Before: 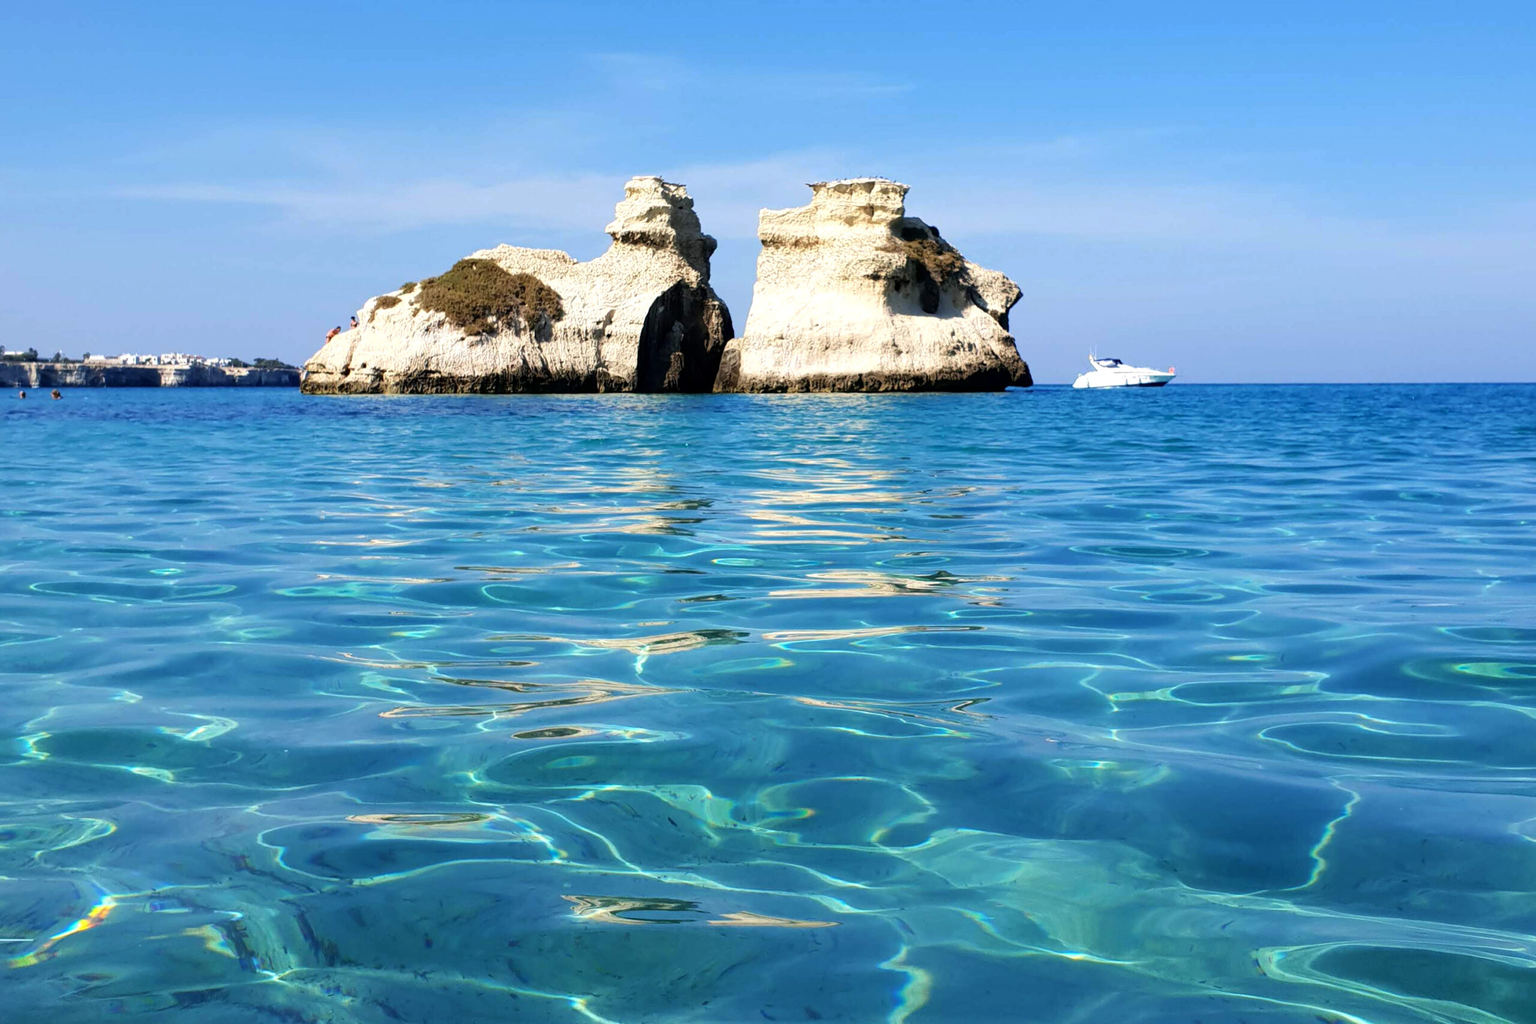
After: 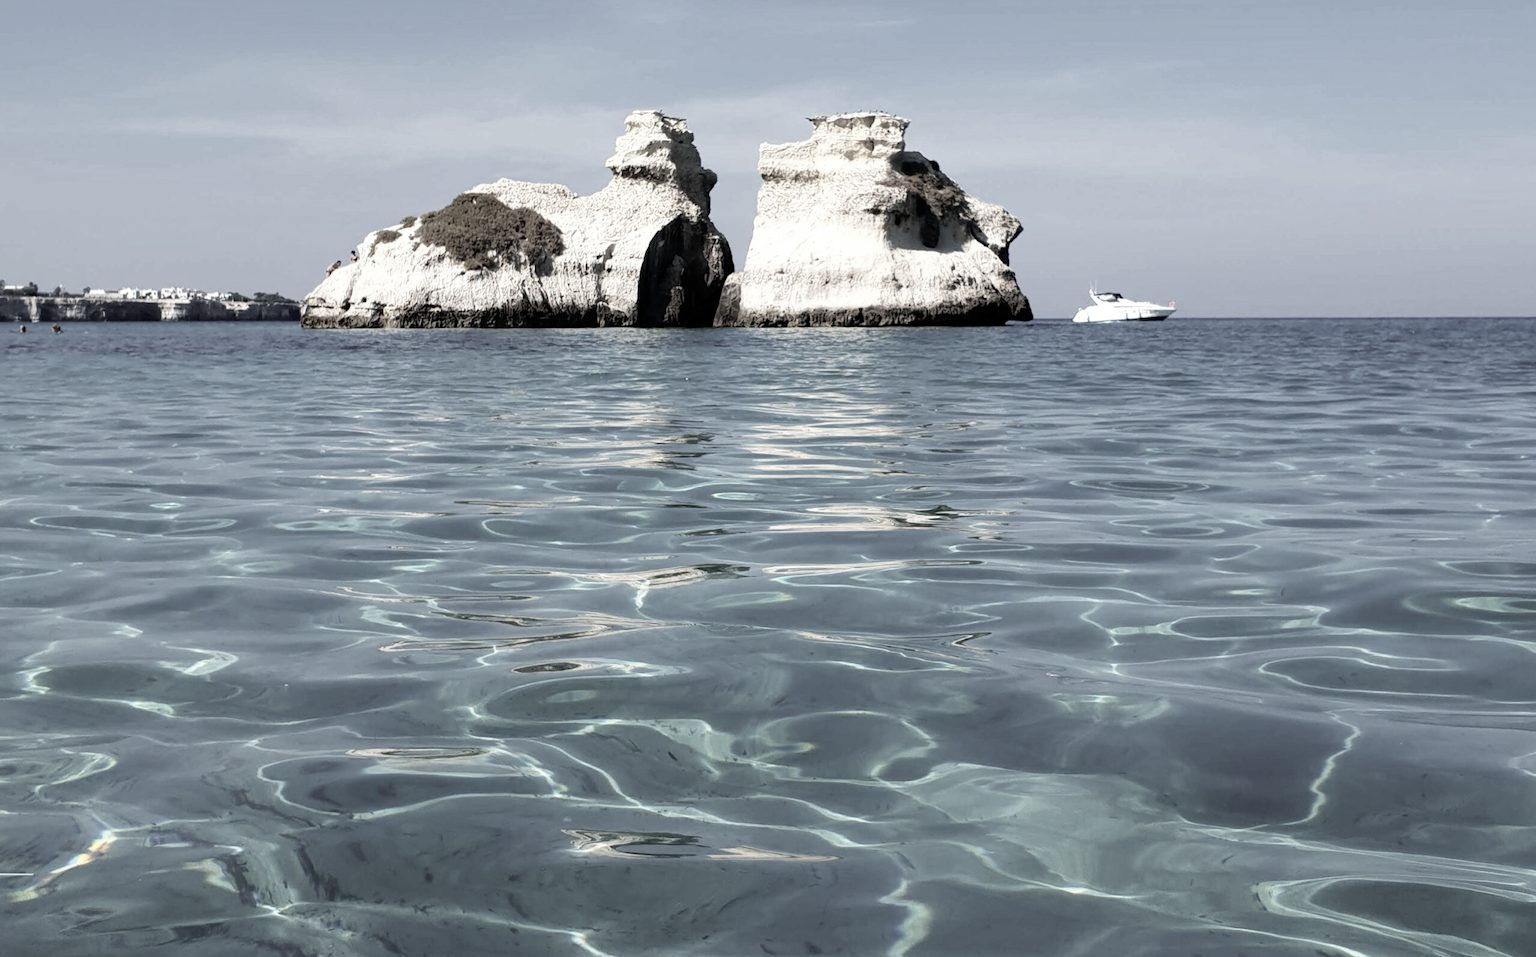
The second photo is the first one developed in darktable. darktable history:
crop and rotate: top 6.445%
color correction: highlights b* -0.056, saturation 0.251
